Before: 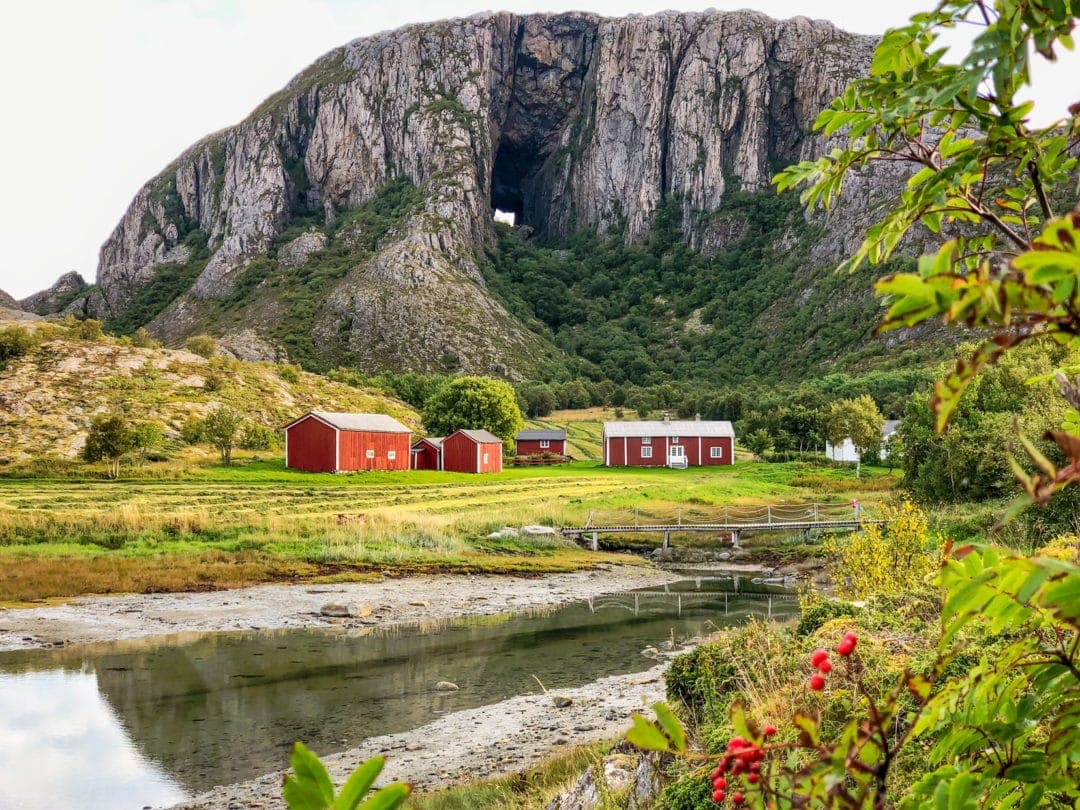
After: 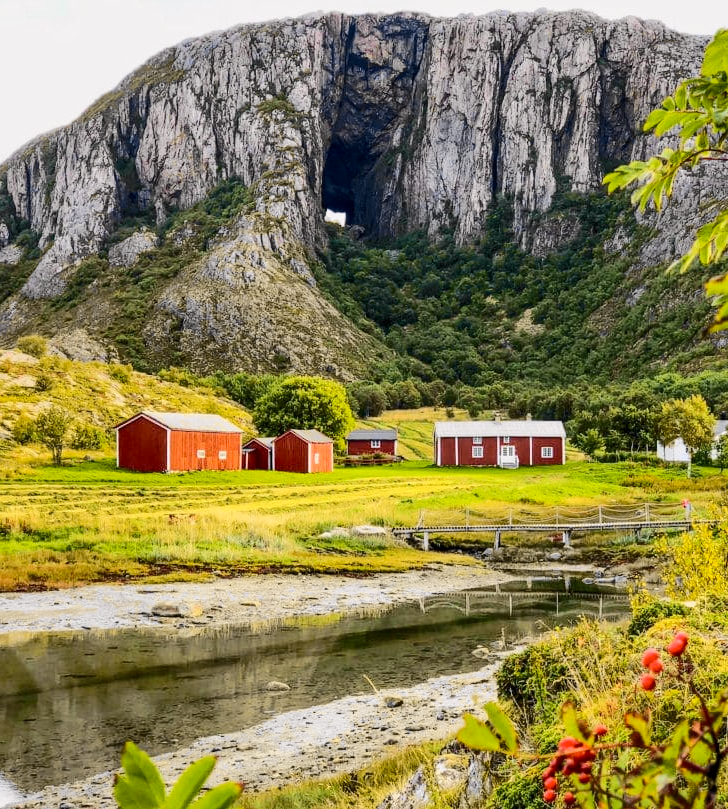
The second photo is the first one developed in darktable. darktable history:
tone equalizer: edges refinement/feathering 500, mask exposure compensation -1.57 EV, preserve details no
crop and rotate: left 15.725%, right 16.845%
tone curve: curves: ch0 [(0.017, 0) (0.107, 0.071) (0.295, 0.264) (0.447, 0.507) (0.54, 0.618) (0.733, 0.791) (0.879, 0.898) (1, 0.97)]; ch1 [(0, 0) (0.393, 0.415) (0.447, 0.448) (0.485, 0.497) (0.523, 0.515) (0.544, 0.55) (0.59, 0.609) (0.686, 0.686) (1, 1)]; ch2 [(0, 0) (0.369, 0.388) (0.449, 0.431) (0.499, 0.5) (0.521, 0.505) (0.53, 0.538) (0.579, 0.601) (0.669, 0.733) (1, 1)], color space Lab, independent channels, preserve colors none
